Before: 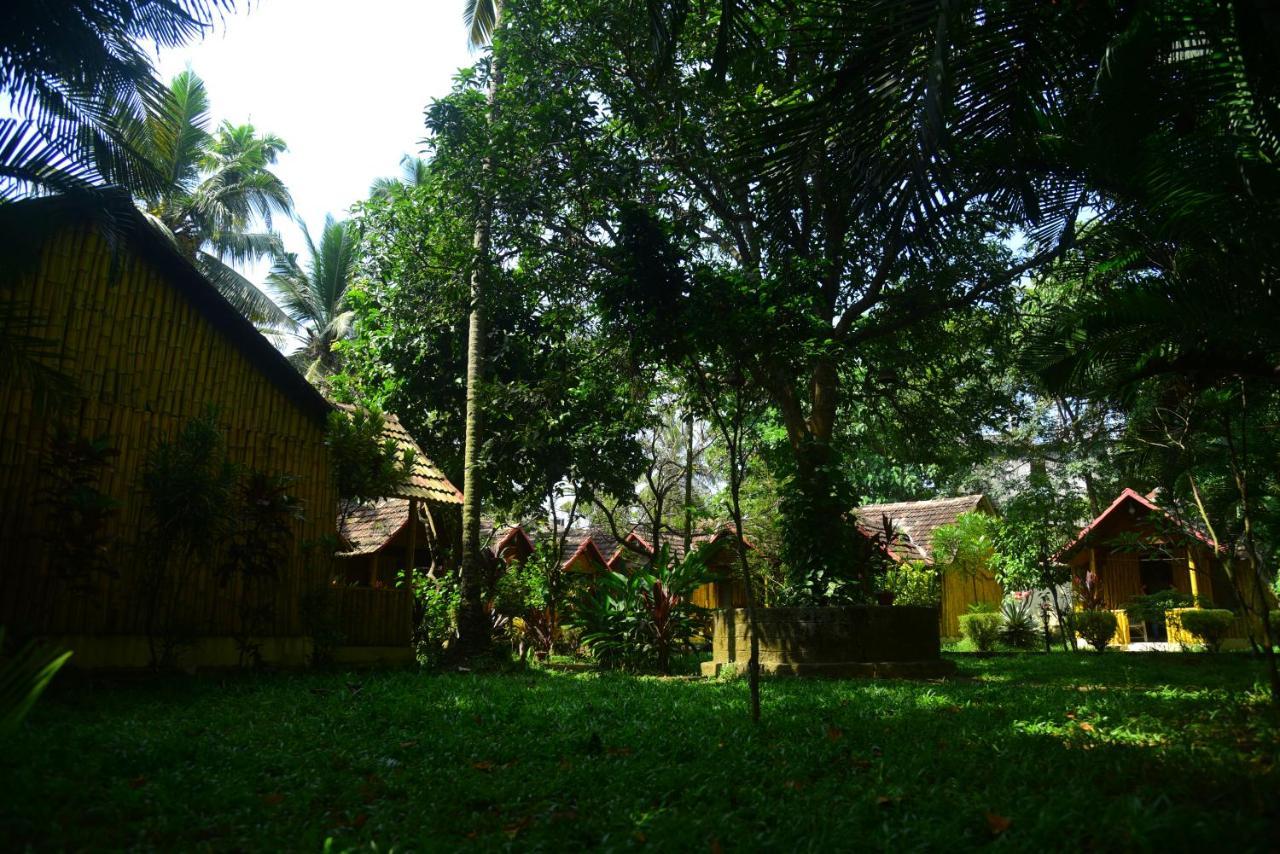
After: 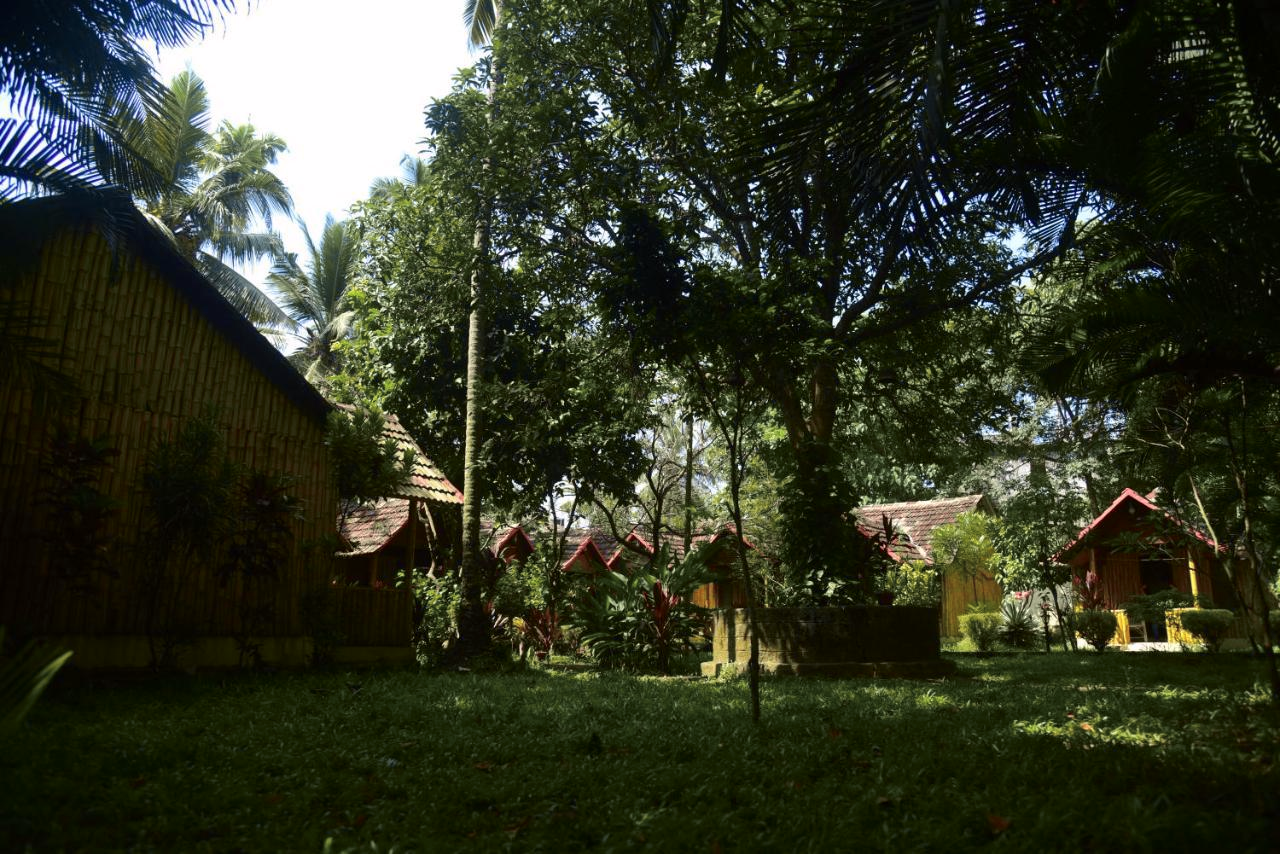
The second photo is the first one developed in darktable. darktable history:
tone curve: curves: ch1 [(0, 0) (0.214, 0.291) (0.372, 0.44) (0.463, 0.476) (0.498, 0.502) (0.521, 0.531) (1, 1)]; ch2 [(0, 0) (0.456, 0.447) (0.5, 0.5) (0.547, 0.557) (0.592, 0.57) (0.631, 0.602) (1, 1)], color space Lab, independent channels, preserve colors none
